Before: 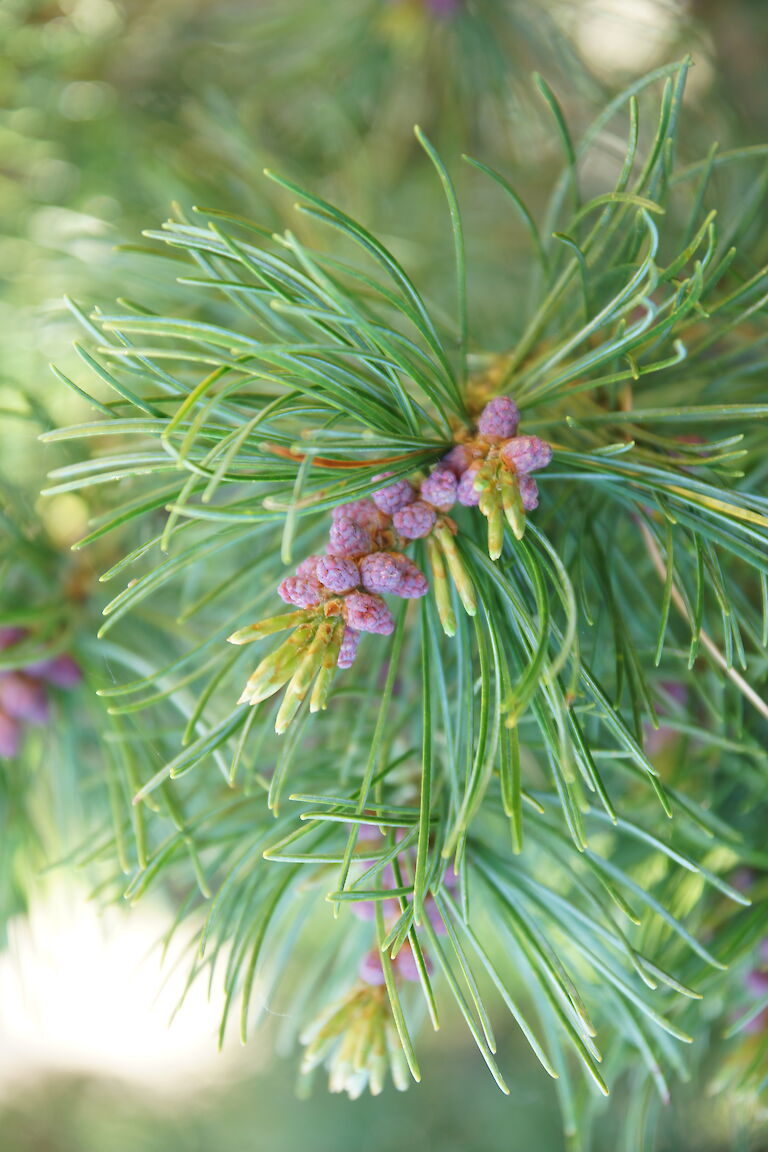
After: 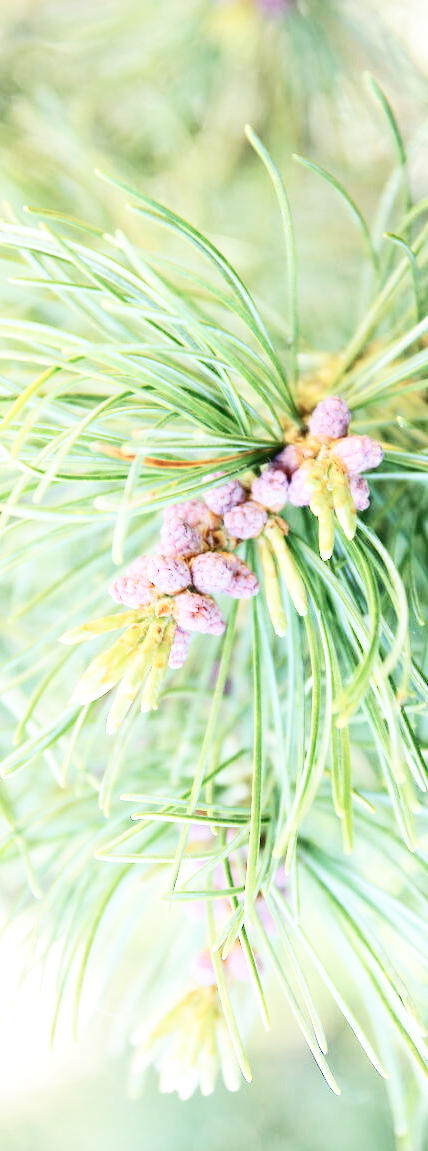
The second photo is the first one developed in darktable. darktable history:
base curve: curves: ch0 [(0, 0.003) (0.001, 0.002) (0.006, 0.004) (0.02, 0.022) (0.048, 0.086) (0.094, 0.234) (0.162, 0.431) (0.258, 0.629) (0.385, 0.8) (0.548, 0.918) (0.751, 0.988) (1, 1)], preserve colors none
crop: left 22.024%, right 22.133%, bottom 0.005%
contrast brightness saturation: contrast 0.252, saturation -0.317
